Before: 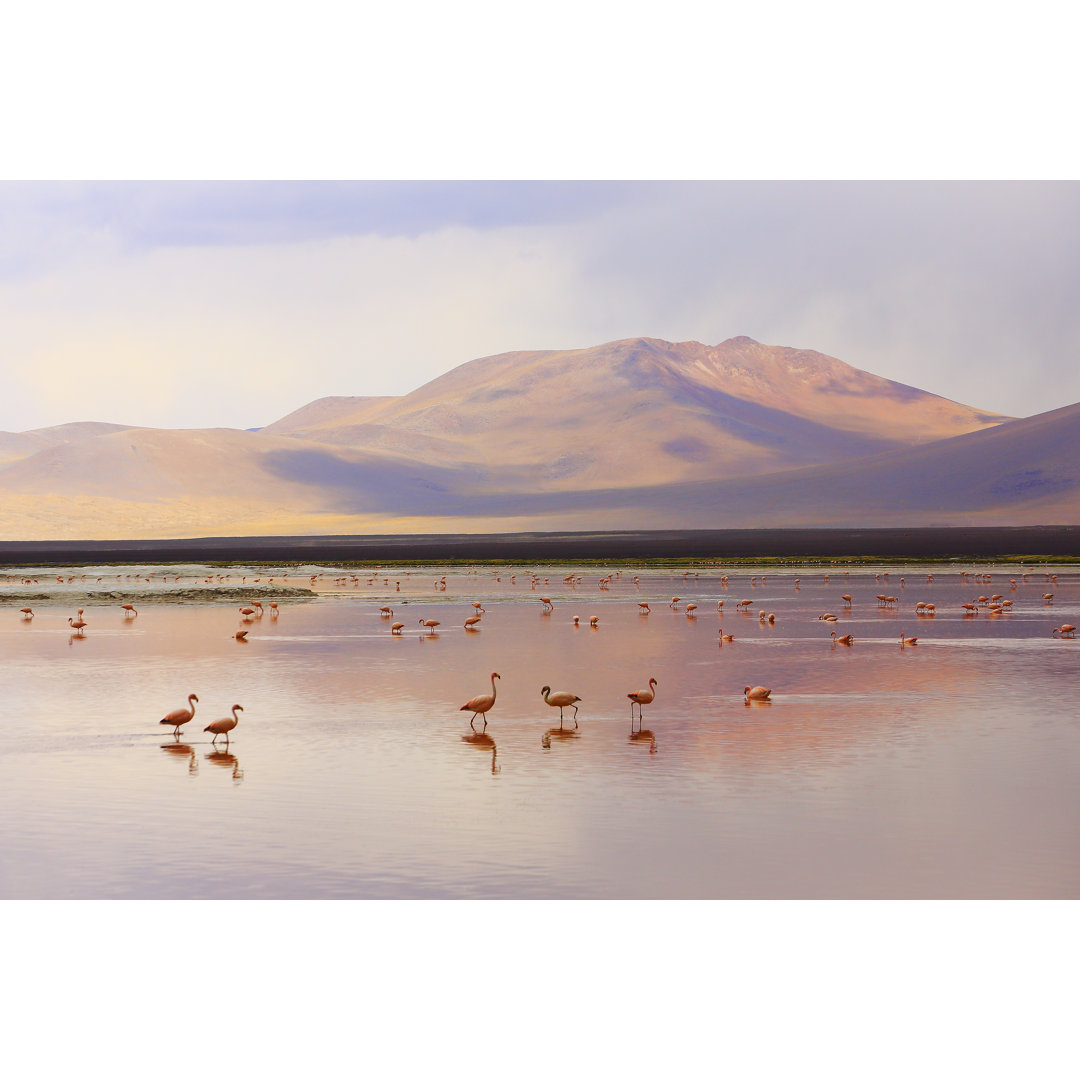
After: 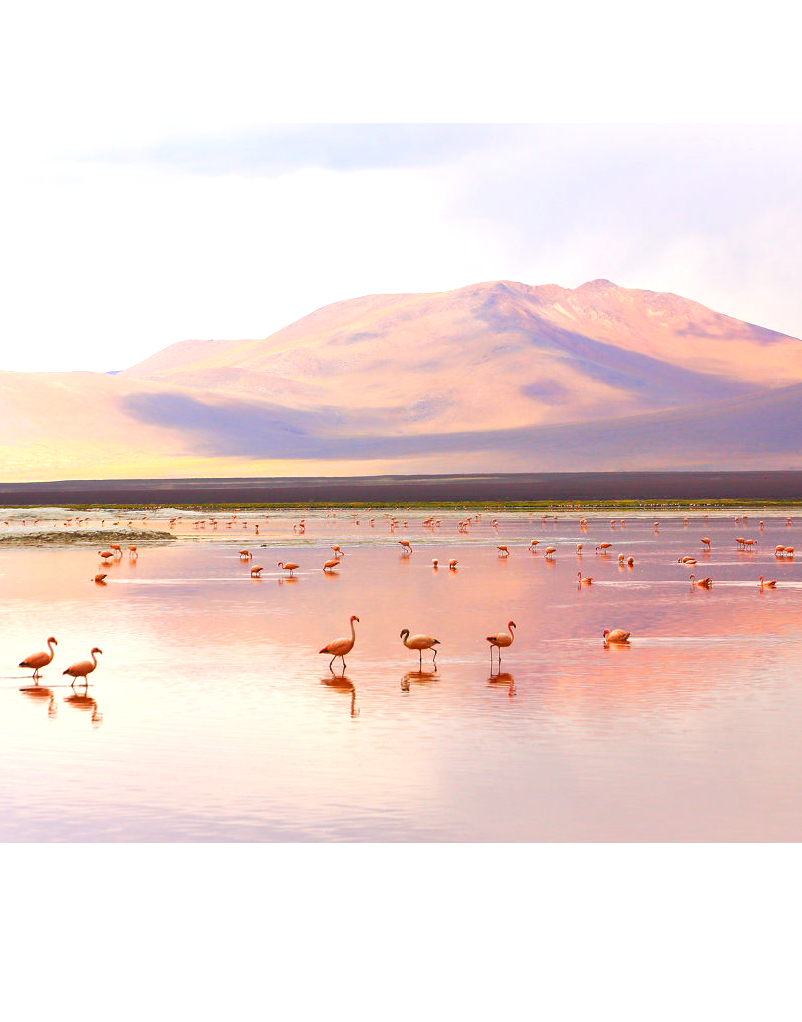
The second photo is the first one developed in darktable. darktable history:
exposure: black level correction 0, exposure 0.696 EV, compensate highlight preservation false
crop and rotate: left 13.067%, top 5.338%, right 12.597%
tone equalizer: -7 EV 0.165 EV, -6 EV 0.64 EV, -5 EV 1.11 EV, -4 EV 1.32 EV, -3 EV 1.13 EV, -2 EV 0.6 EV, -1 EV 0.155 EV
